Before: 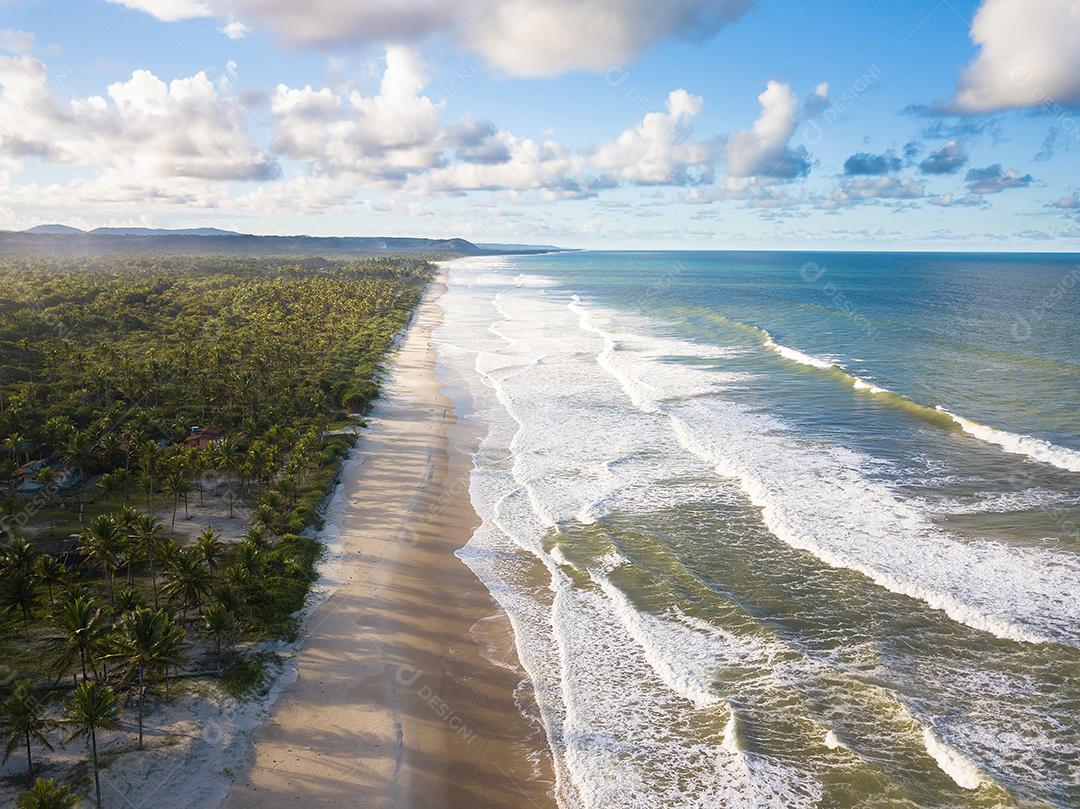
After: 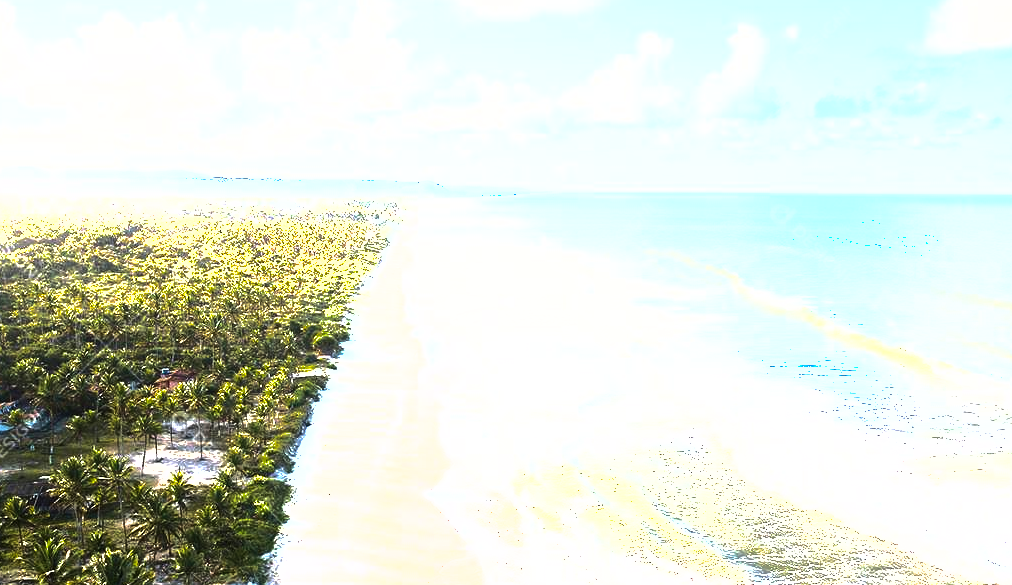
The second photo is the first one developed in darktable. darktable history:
color balance rgb: shadows lift › chroma 0.985%, shadows lift › hue 113.19°, perceptual saturation grading › global saturation 0.788%, perceptual brilliance grading › highlights 74.551%, perceptual brilliance grading › shadows -30.39%, global vibrance 20%
crop: left 2.864%, top 7.221%, right 3.43%, bottom 20.35%
shadows and highlights: on, module defaults
exposure: black level correction 0, exposure 1.625 EV, compensate highlight preservation false
base curve: curves: ch0 [(0, 0) (0.073, 0.04) (0.157, 0.139) (0.492, 0.492) (0.758, 0.758) (1, 1)]
